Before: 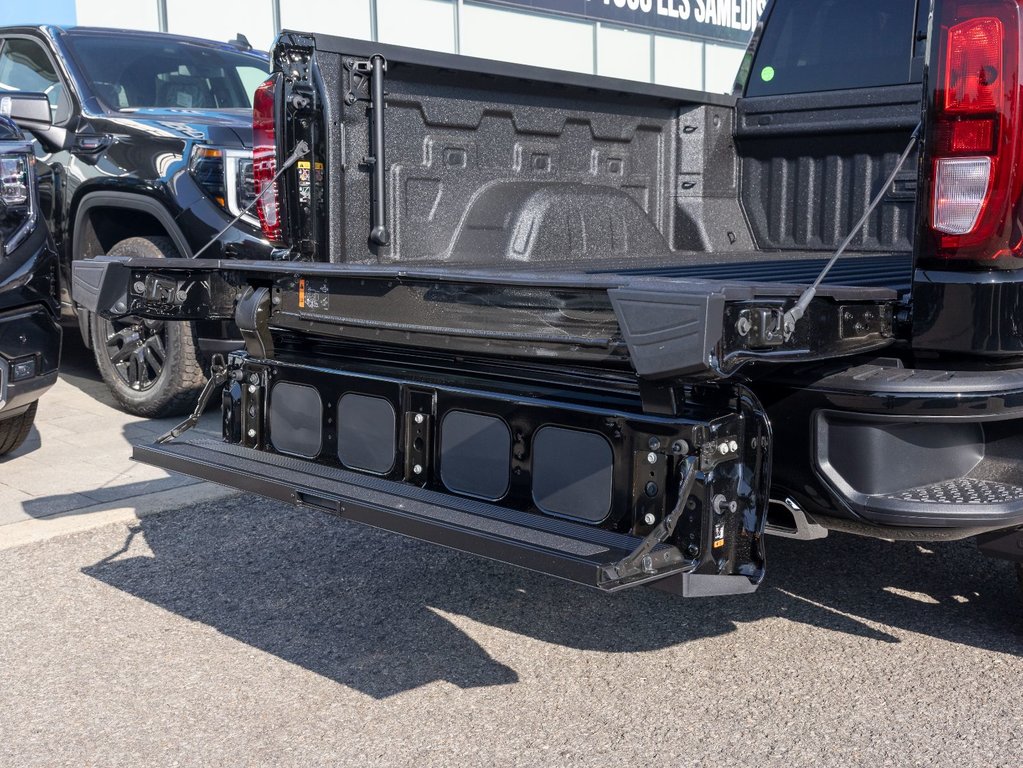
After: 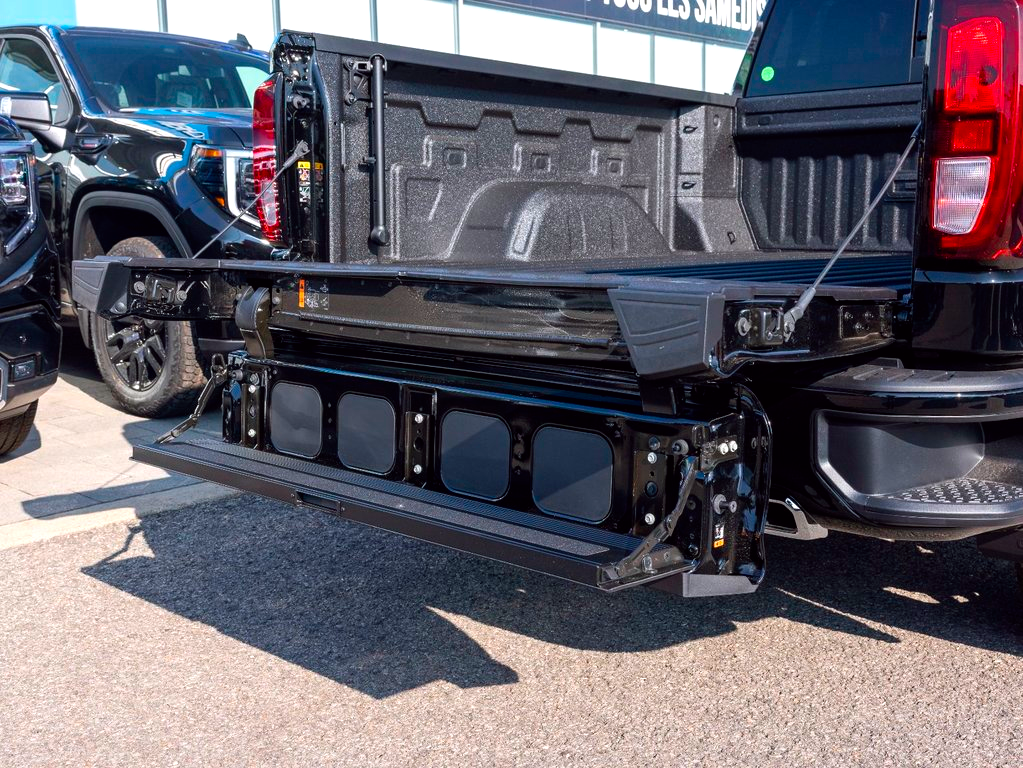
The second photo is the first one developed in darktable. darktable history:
color balance: lift [1, 1.001, 0.999, 1.001], gamma [1, 1.004, 1.007, 0.993], gain [1, 0.991, 0.987, 1.013], contrast 10%, output saturation 120%
